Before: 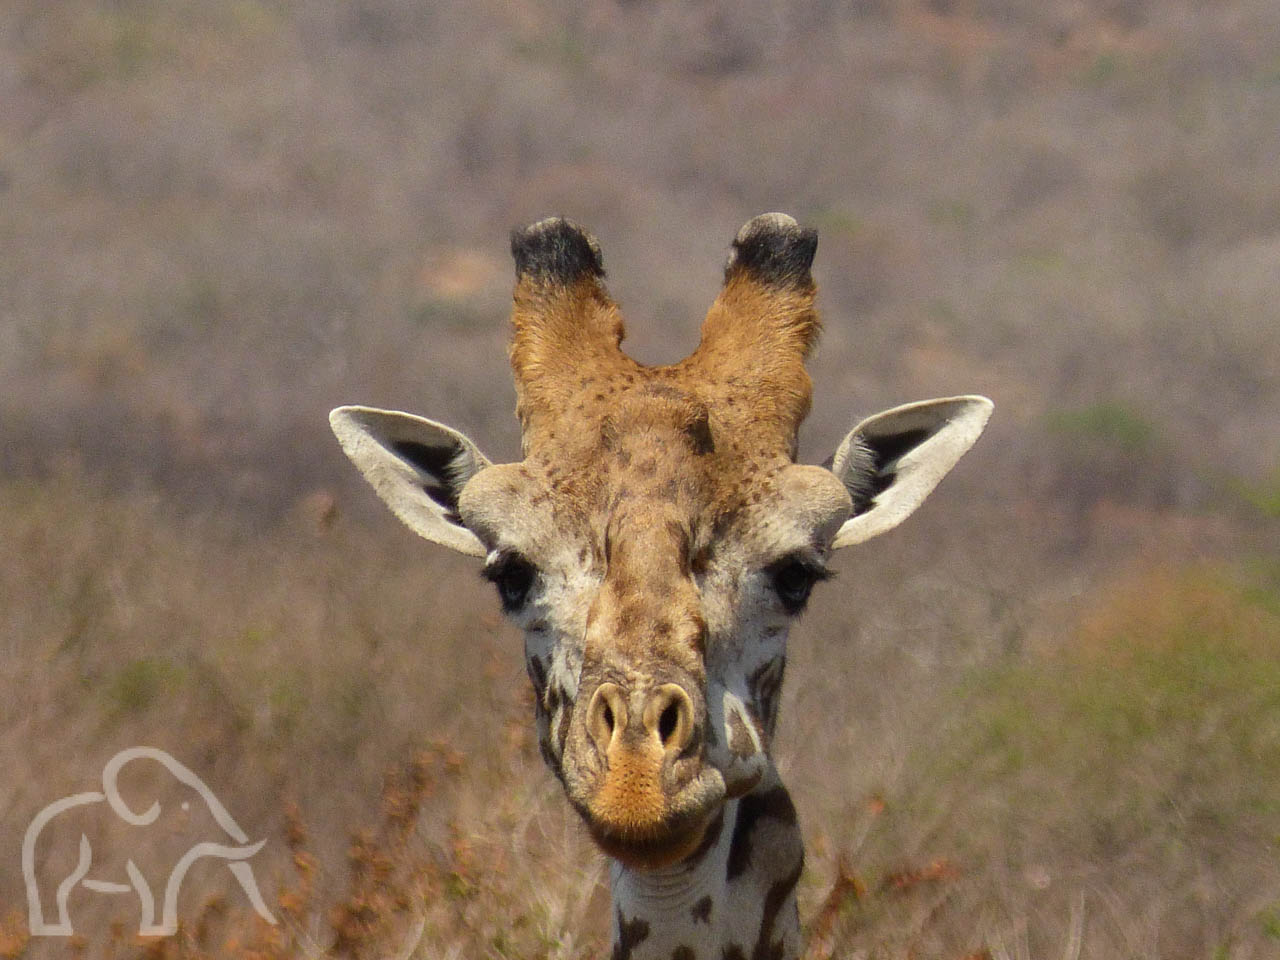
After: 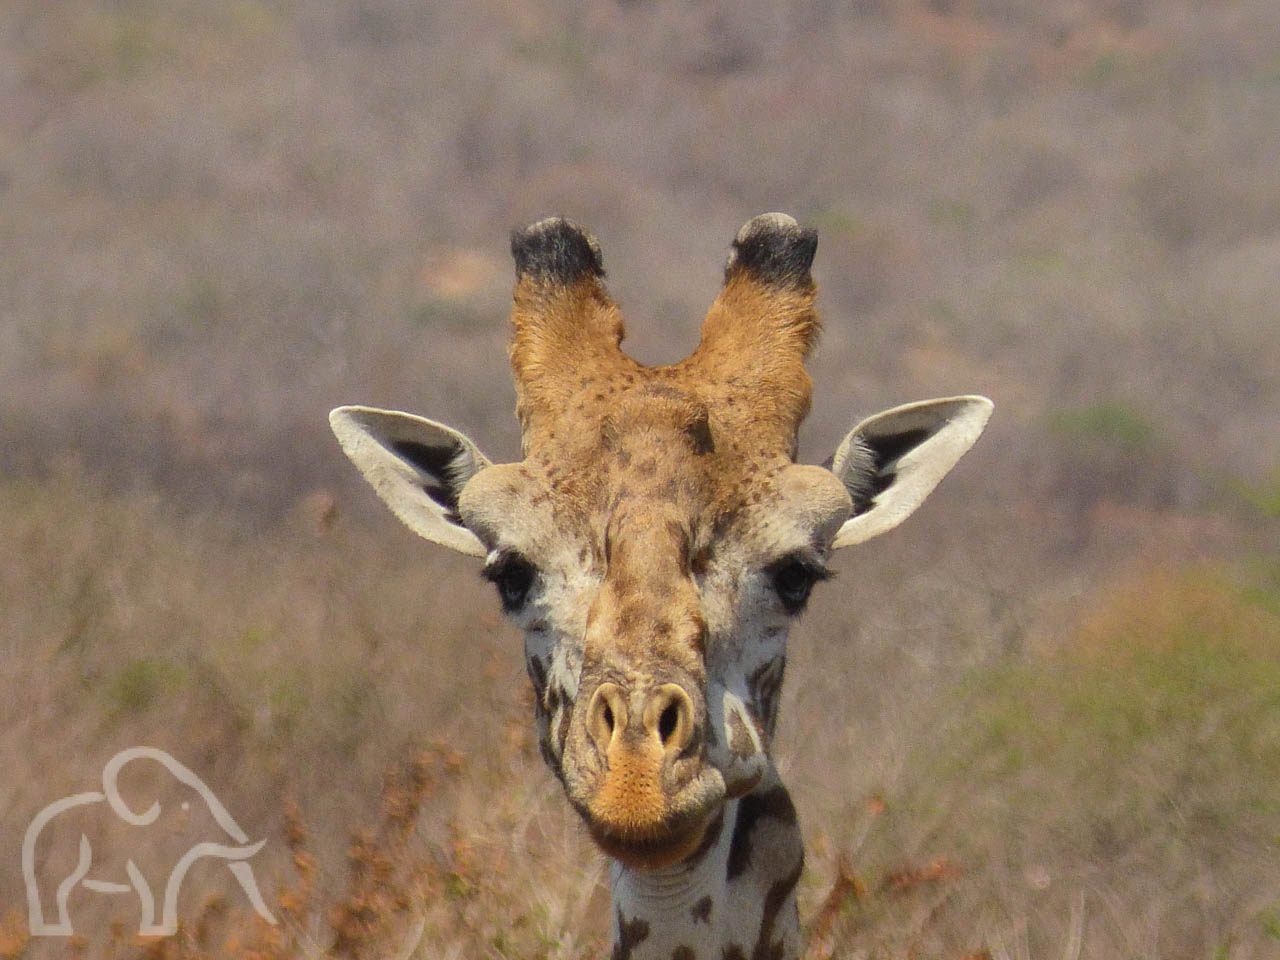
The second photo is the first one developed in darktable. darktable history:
shadows and highlights: shadows 40, highlights -60
contrast brightness saturation: contrast 0.05, brightness 0.06, saturation 0.01
rotate and perspective: automatic cropping original format, crop left 0, crop top 0
